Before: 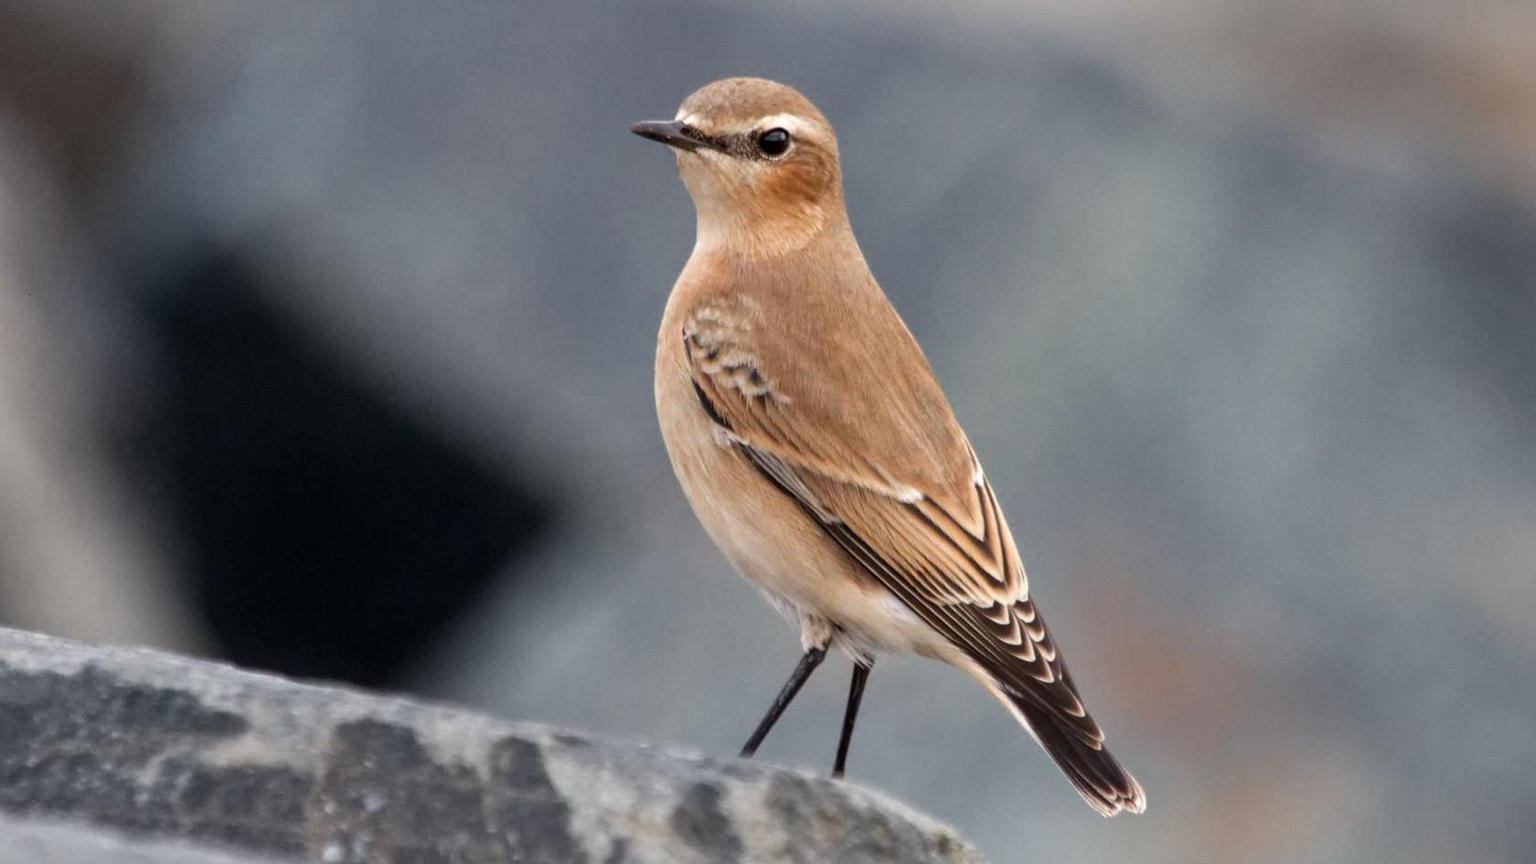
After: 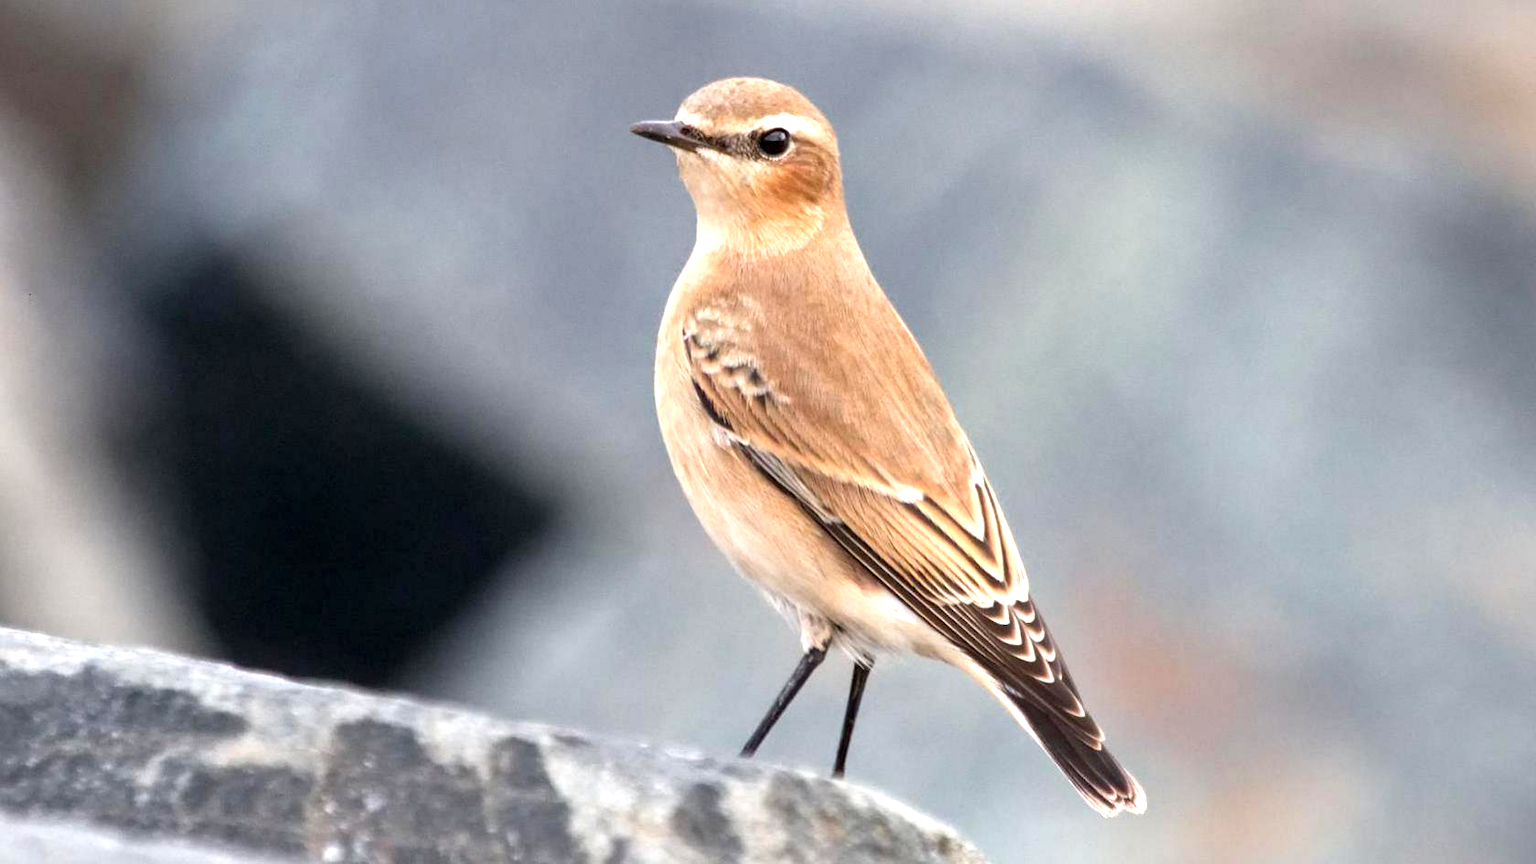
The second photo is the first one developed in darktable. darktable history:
exposure: black level correction 0.001, exposure 1.051 EV, compensate highlight preservation false
